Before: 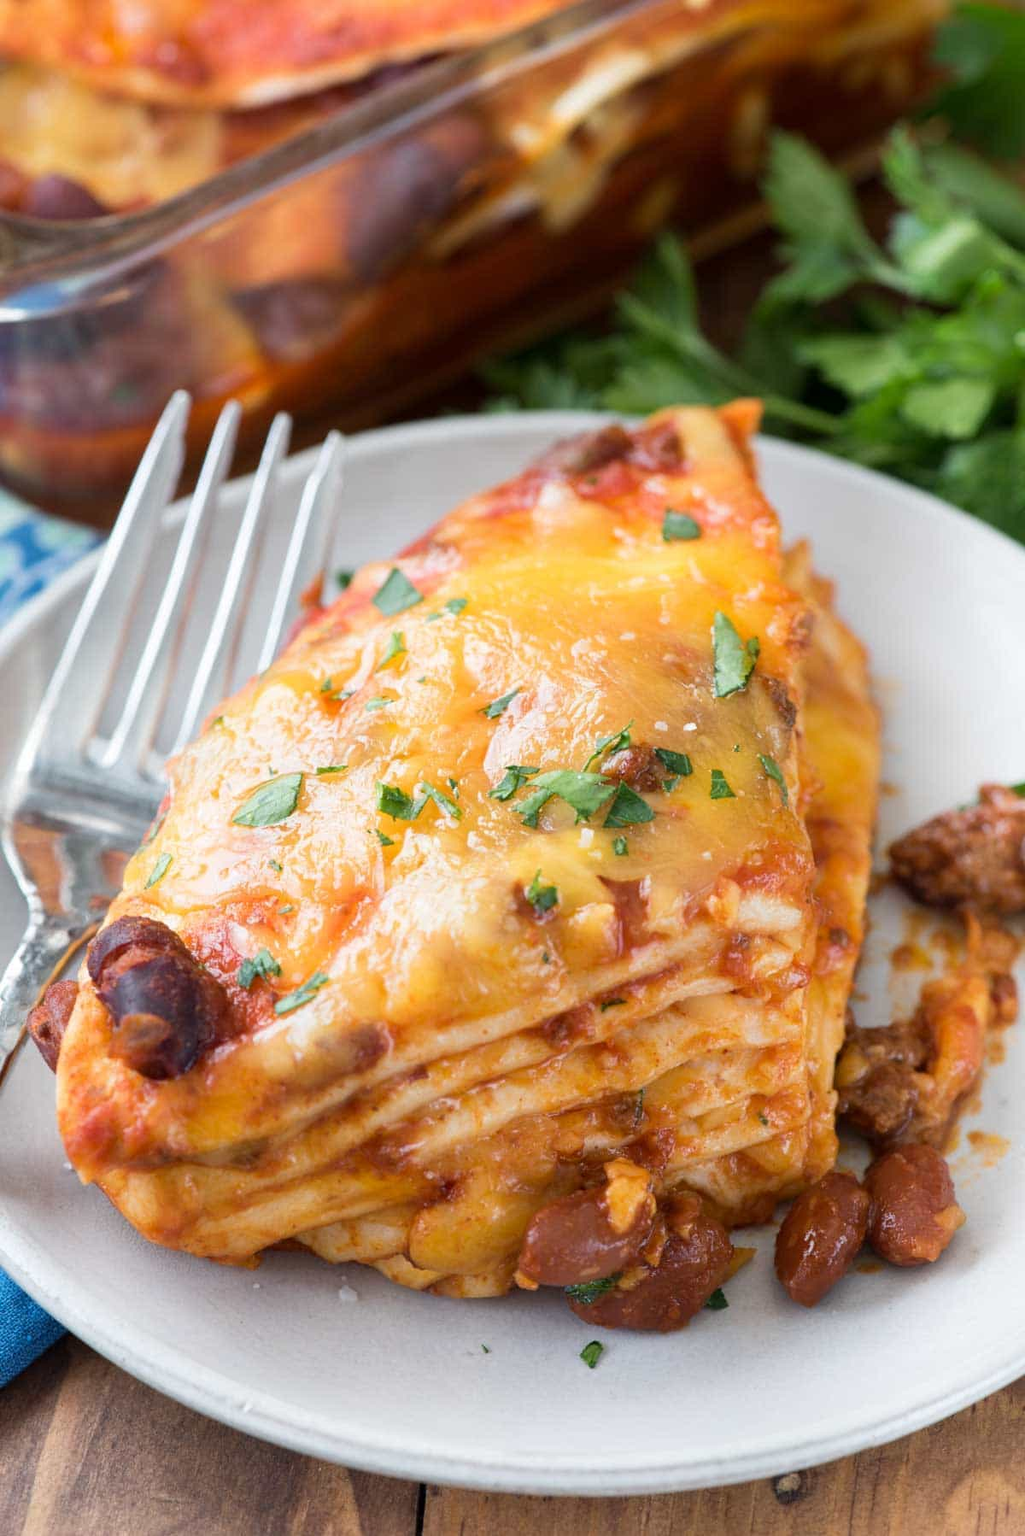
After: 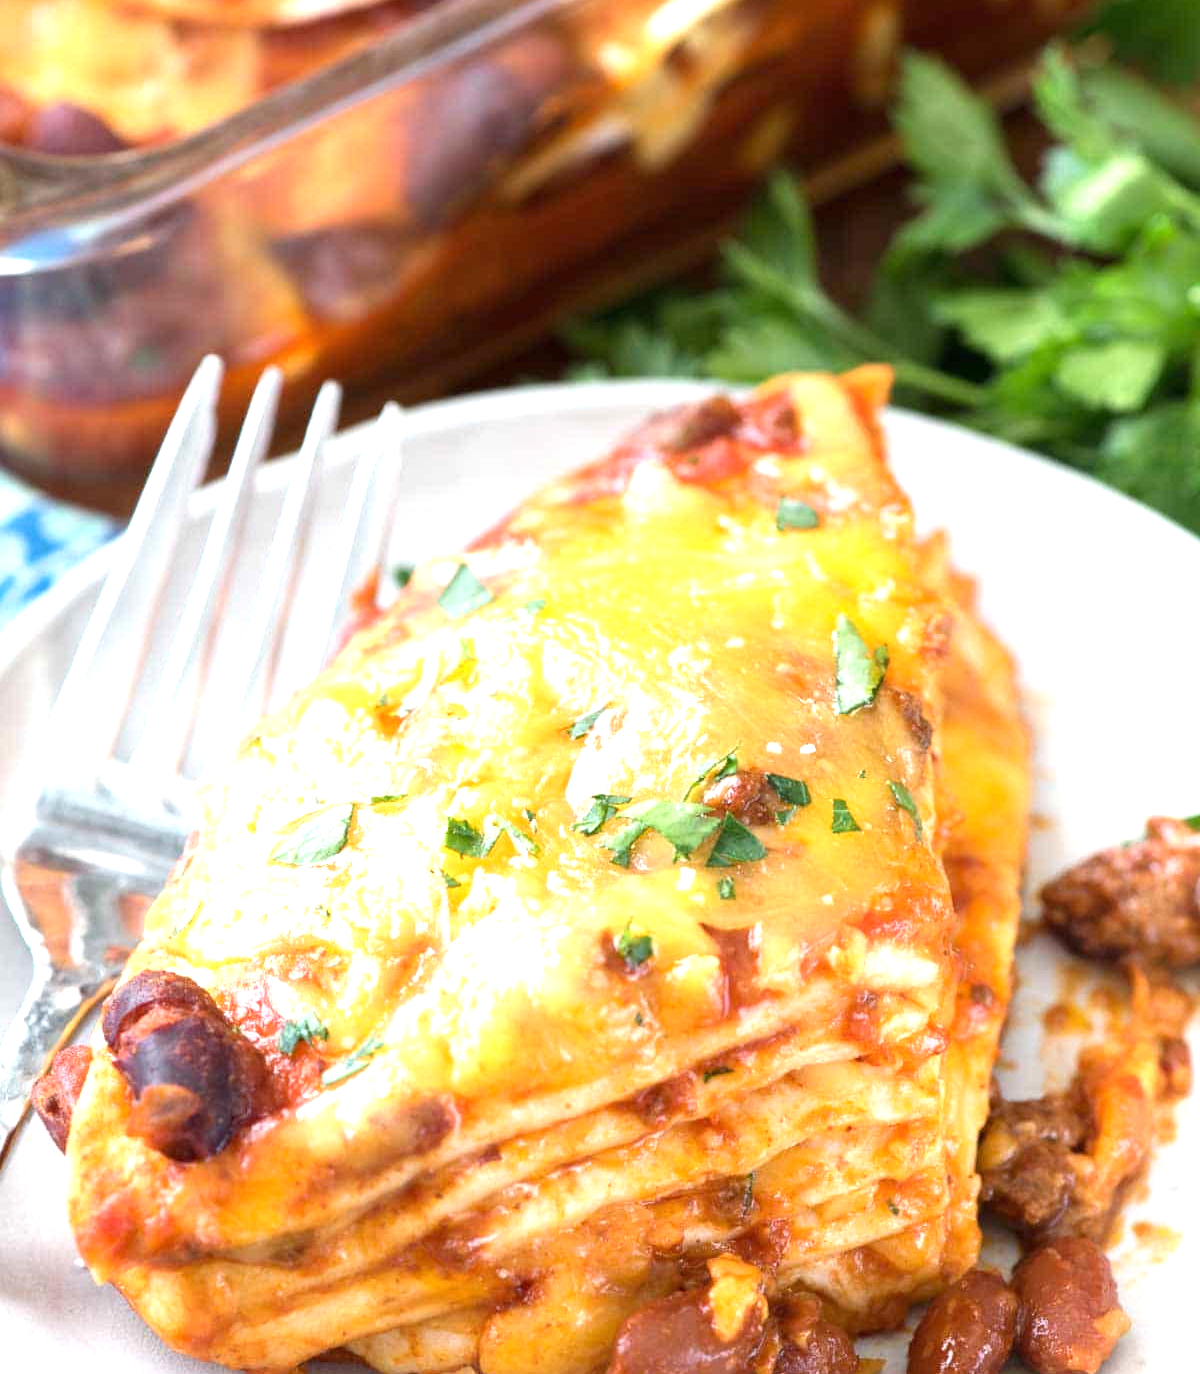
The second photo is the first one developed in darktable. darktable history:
crop: top 5.683%, bottom 17.898%
exposure: black level correction 0, exposure 1 EV, compensate exposure bias true, compensate highlight preservation false
